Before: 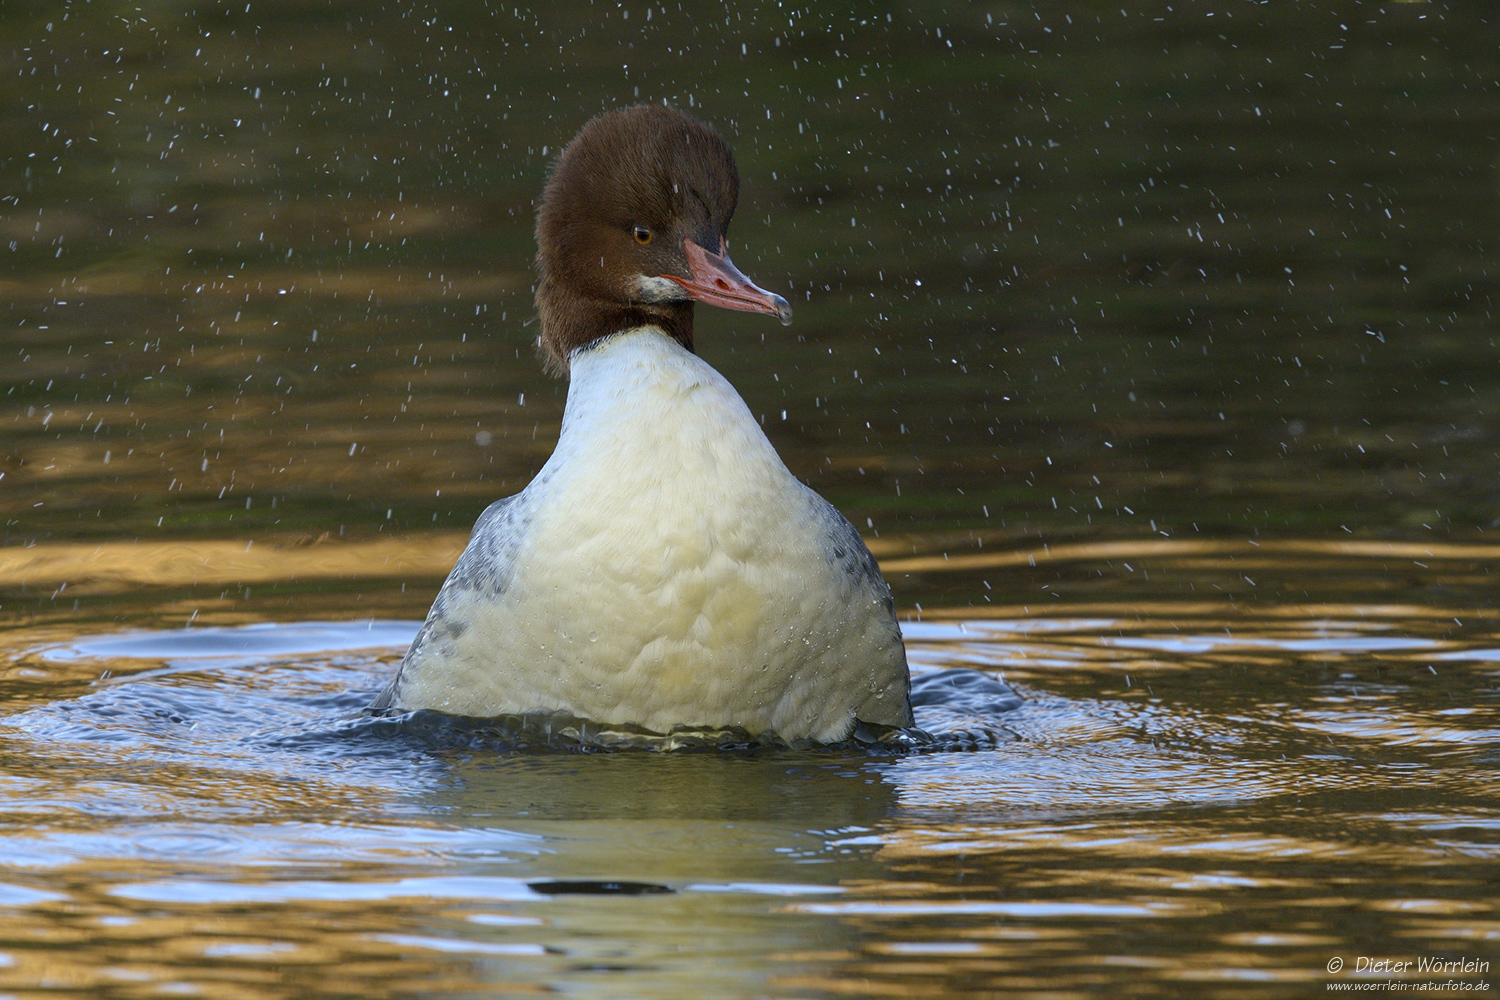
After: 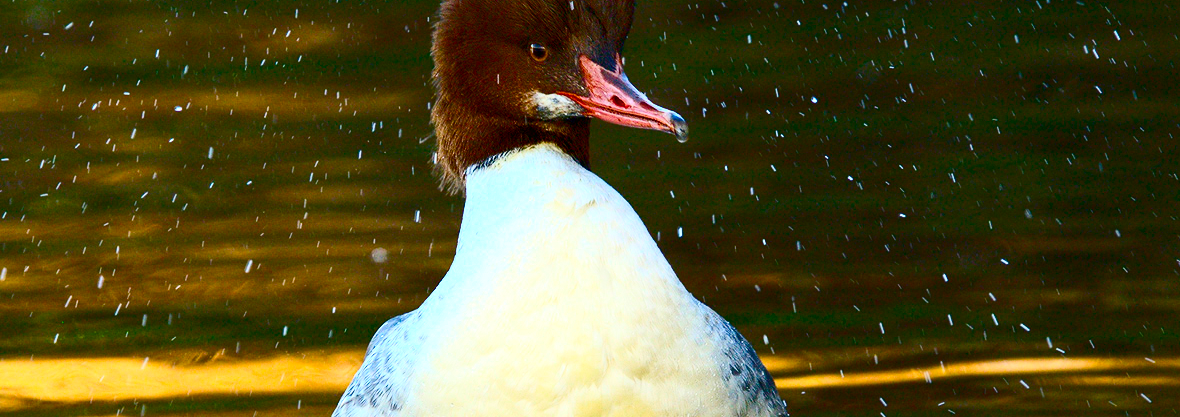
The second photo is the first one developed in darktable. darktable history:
contrast brightness saturation: contrast 0.401, brightness 0.101, saturation 0.212
crop: left 6.992%, top 18.394%, right 14.334%, bottom 39.811%
exposure: black level correction 0, exposure 0.499 EV, compensate highlight preservation false
color balance rgb: linear chroma grading › global chroma 20.435%, perceptual saturation grading › global saturation 20%, perceptual saturation grading › highlights -25.224%, perceptual saturation grading › shadows 49.49%
